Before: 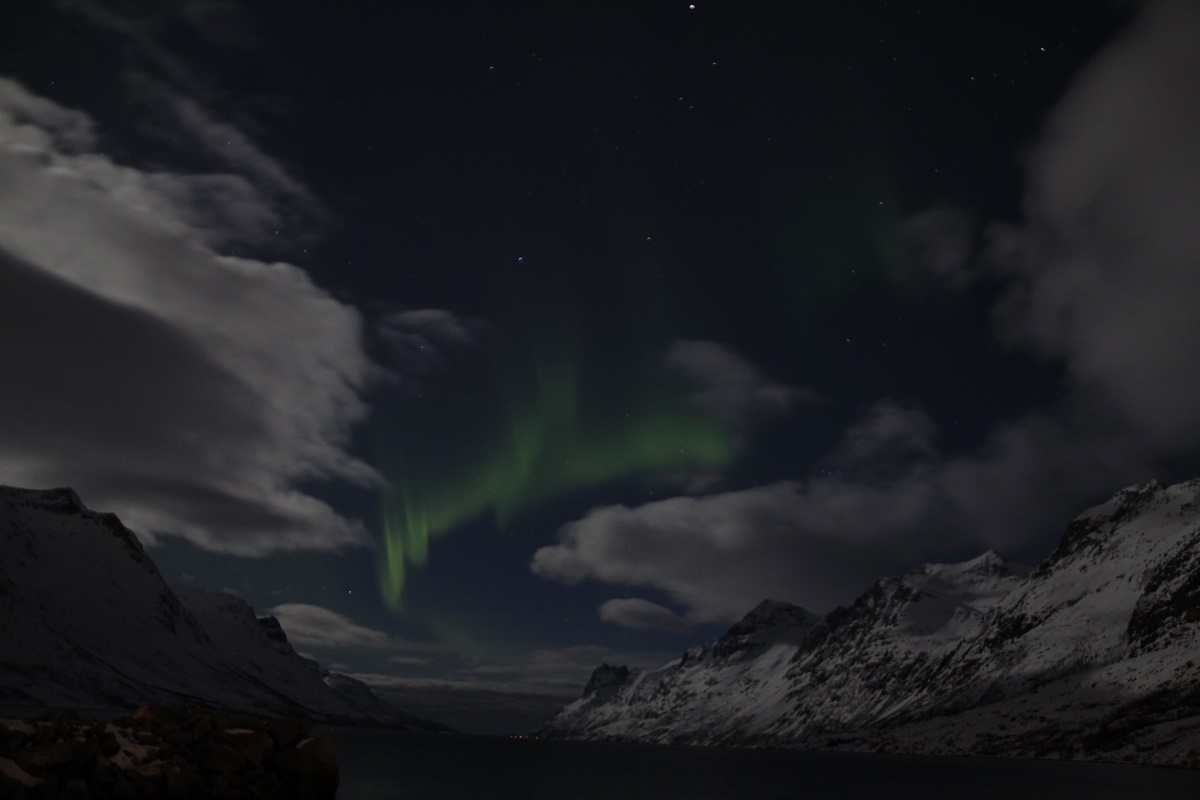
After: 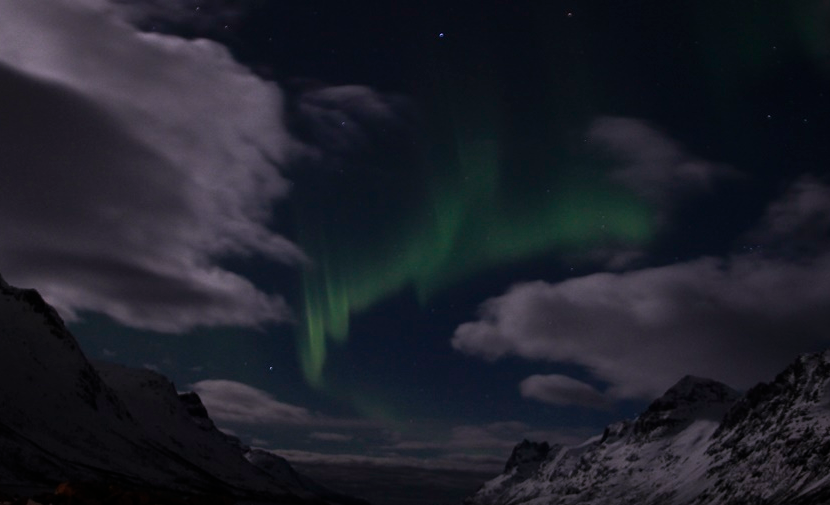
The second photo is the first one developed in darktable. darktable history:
crop: left 6.641%, top 28.033%, right 24.163%, bottom 8.775%
color correction: highlights a* 15.54, highlights b* -20.69
tone equalizer: -8 EV 0.01 EV, -7 EV -0.036 EV, -6 EV 0.029 EV, -5 EV 0.027 EV, -4 EV 0.279 EV, -3 EV 0.667 EV, -2 EV 0.56 EV, -1 EV 0.198 EV, +0 EV 0.019 EV, edges refinement/feathering 500, mask exposure compensation -1.57 EV, preserve details no
